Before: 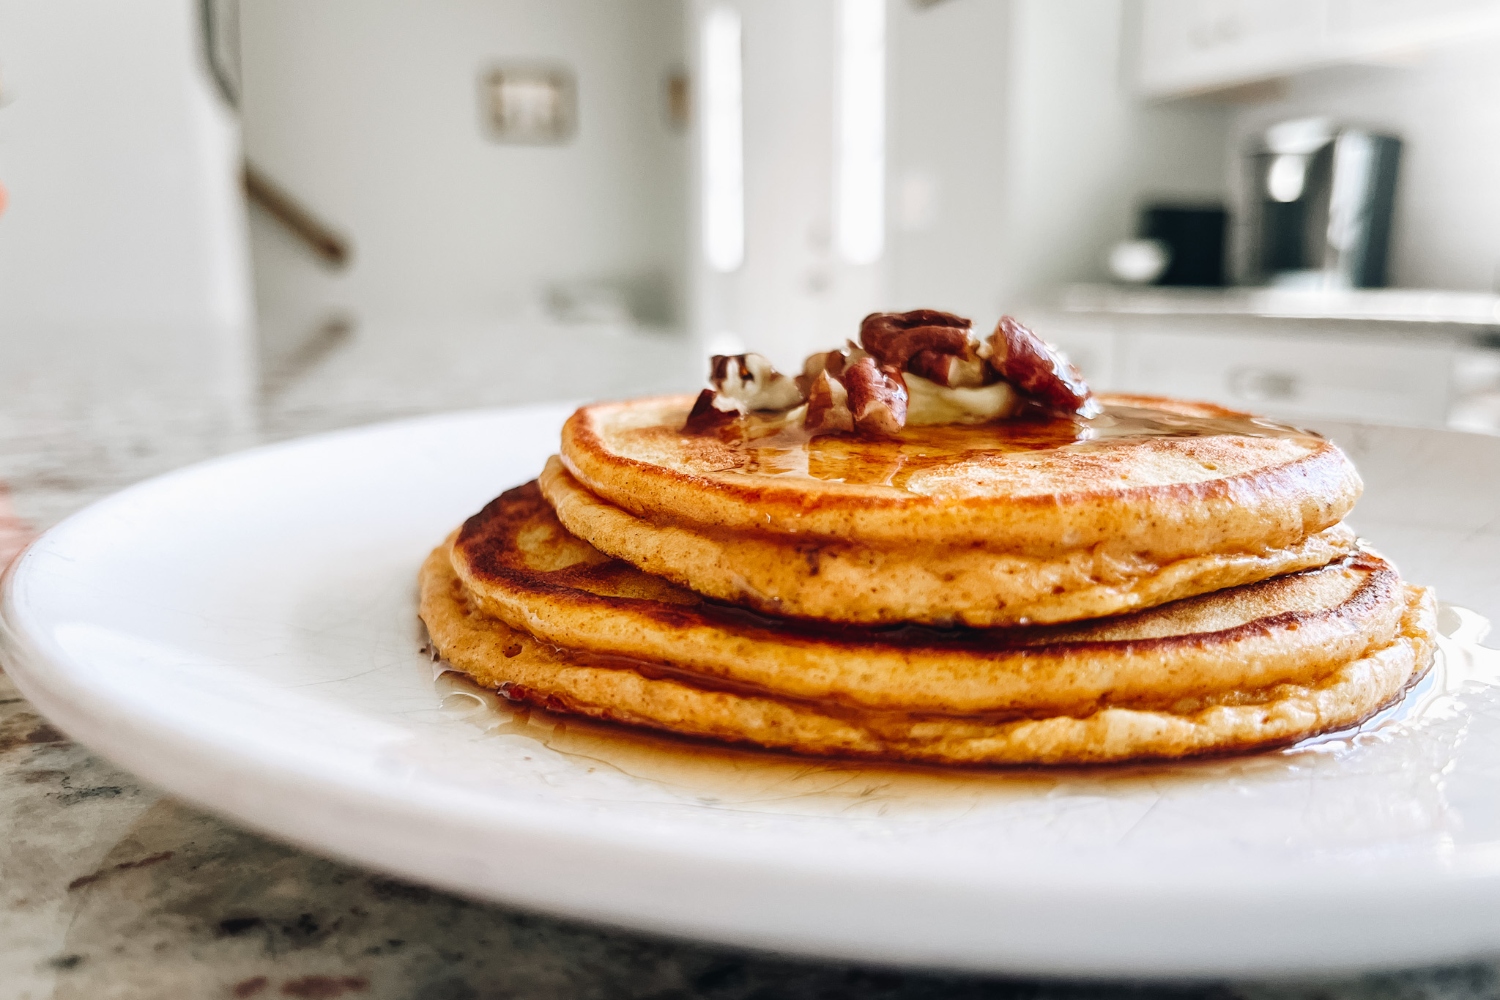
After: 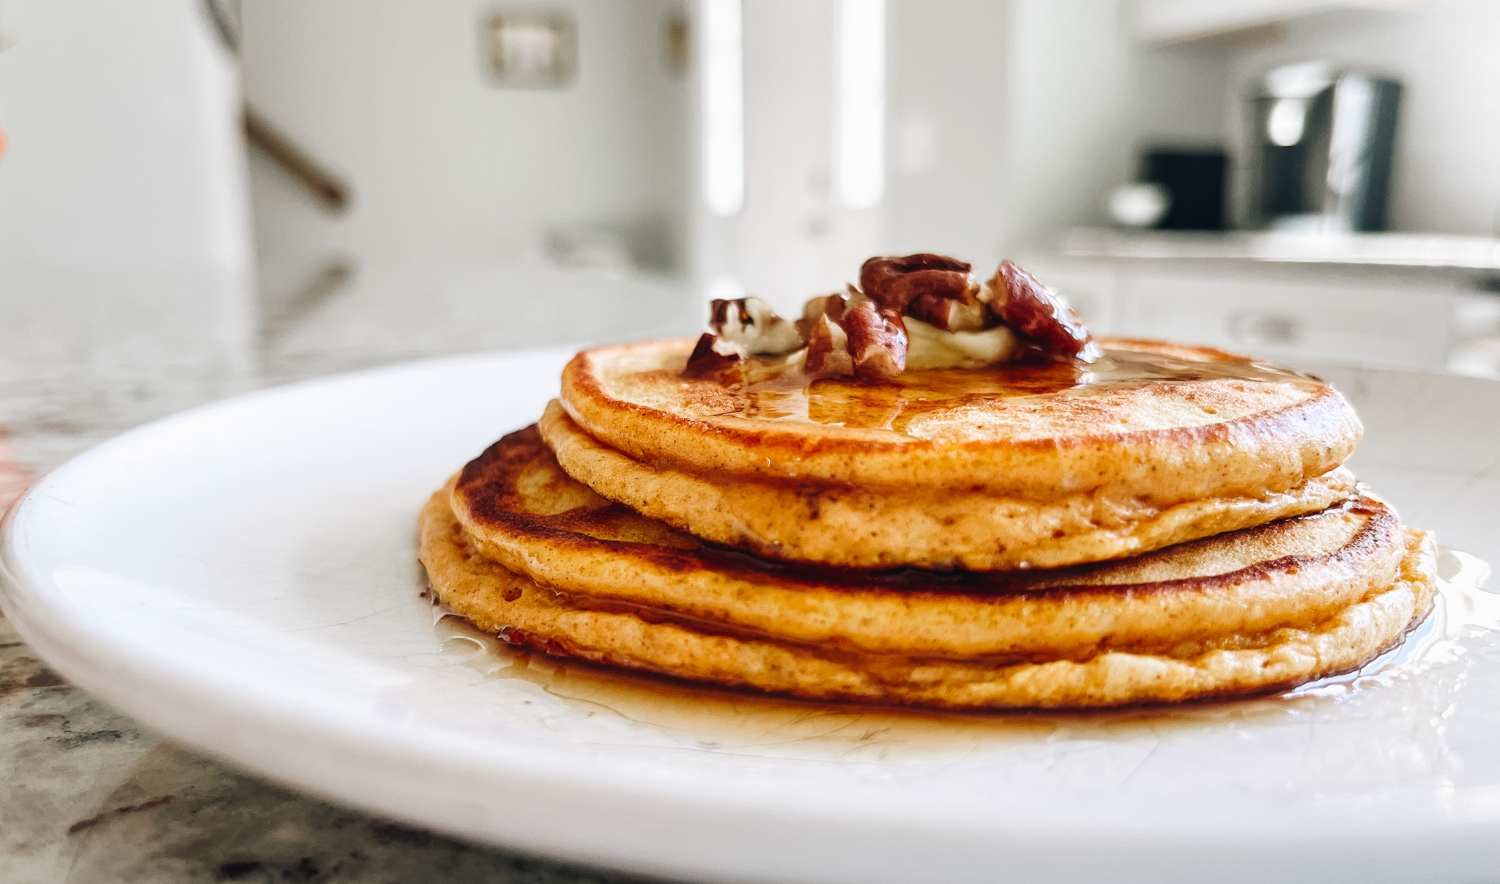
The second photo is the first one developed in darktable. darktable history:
crop and rotate: top 5.6%, bottom 5.948%
